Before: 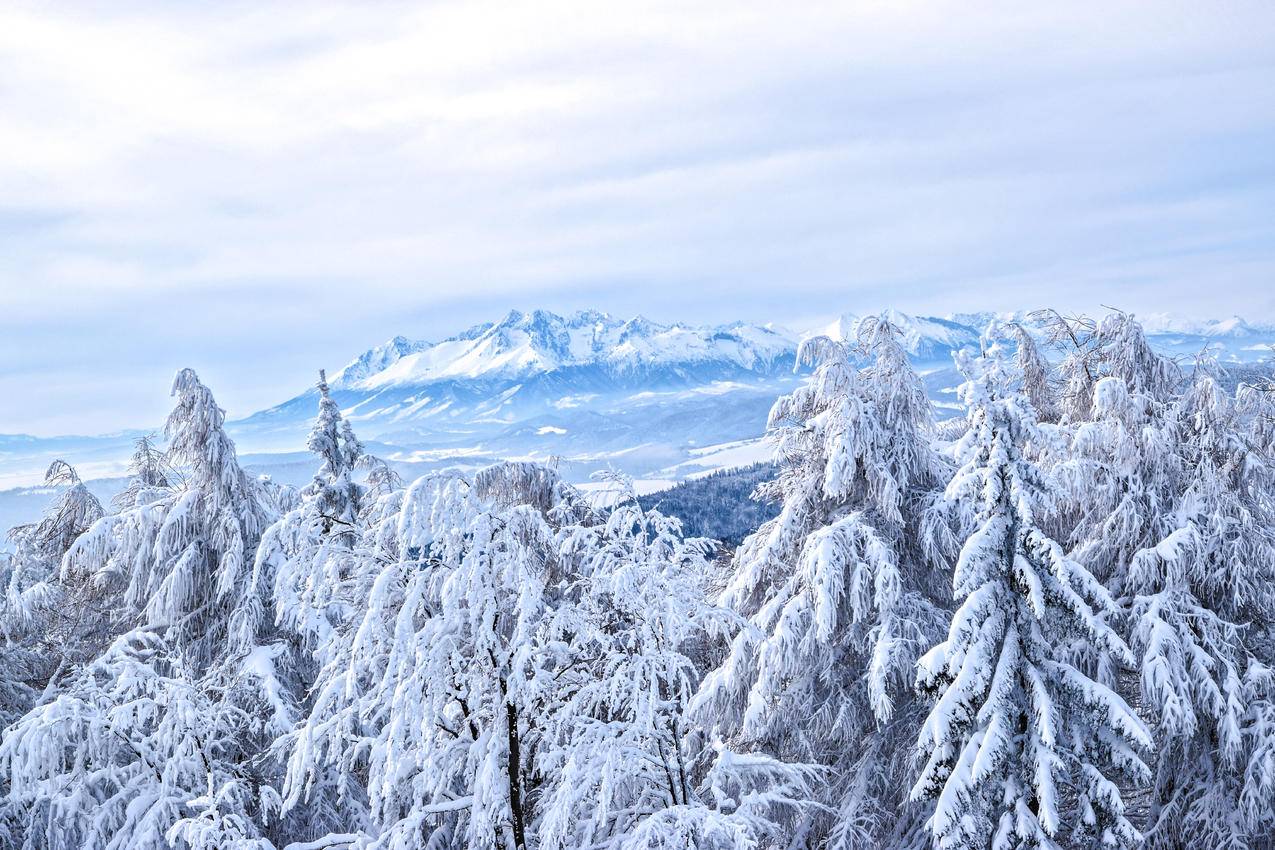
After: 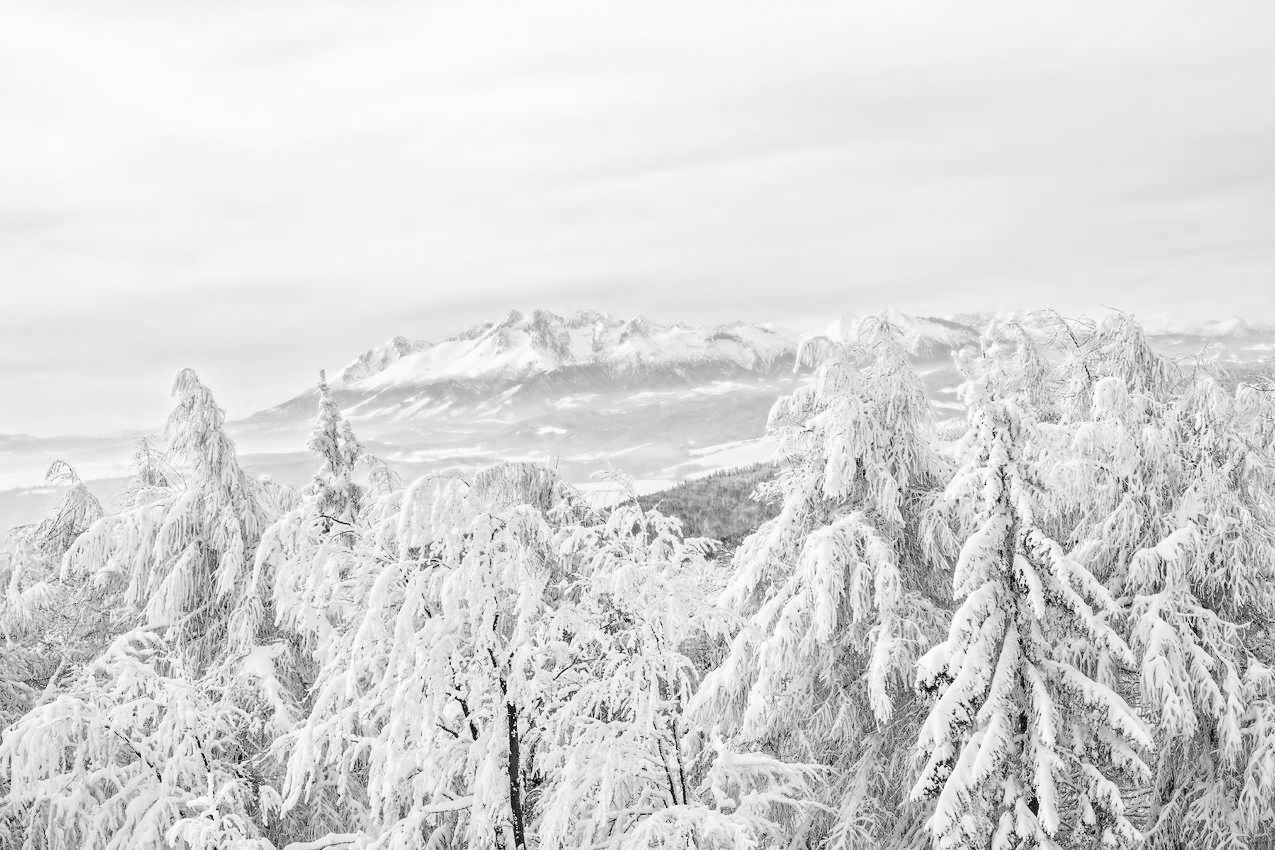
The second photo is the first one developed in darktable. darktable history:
filmic rgb: middle gray luminance 4.29%, black relative exposure -13 EV, white relative exposure 5 EV, threshold 6 EV, target black luminance 0%, hardness 5.19, latitude 59.69%, contrast 0.767, highlights saturation mix 5%, shadows ↔ highlights balance 25.95%, add noise in highlights 0, color science v3 (2019), use custom middle-gray values true, iterations of high-quality reconstruction 0, contrast in highlights soft, enable highlight reconstruction true
monochrome: on, module defaults
